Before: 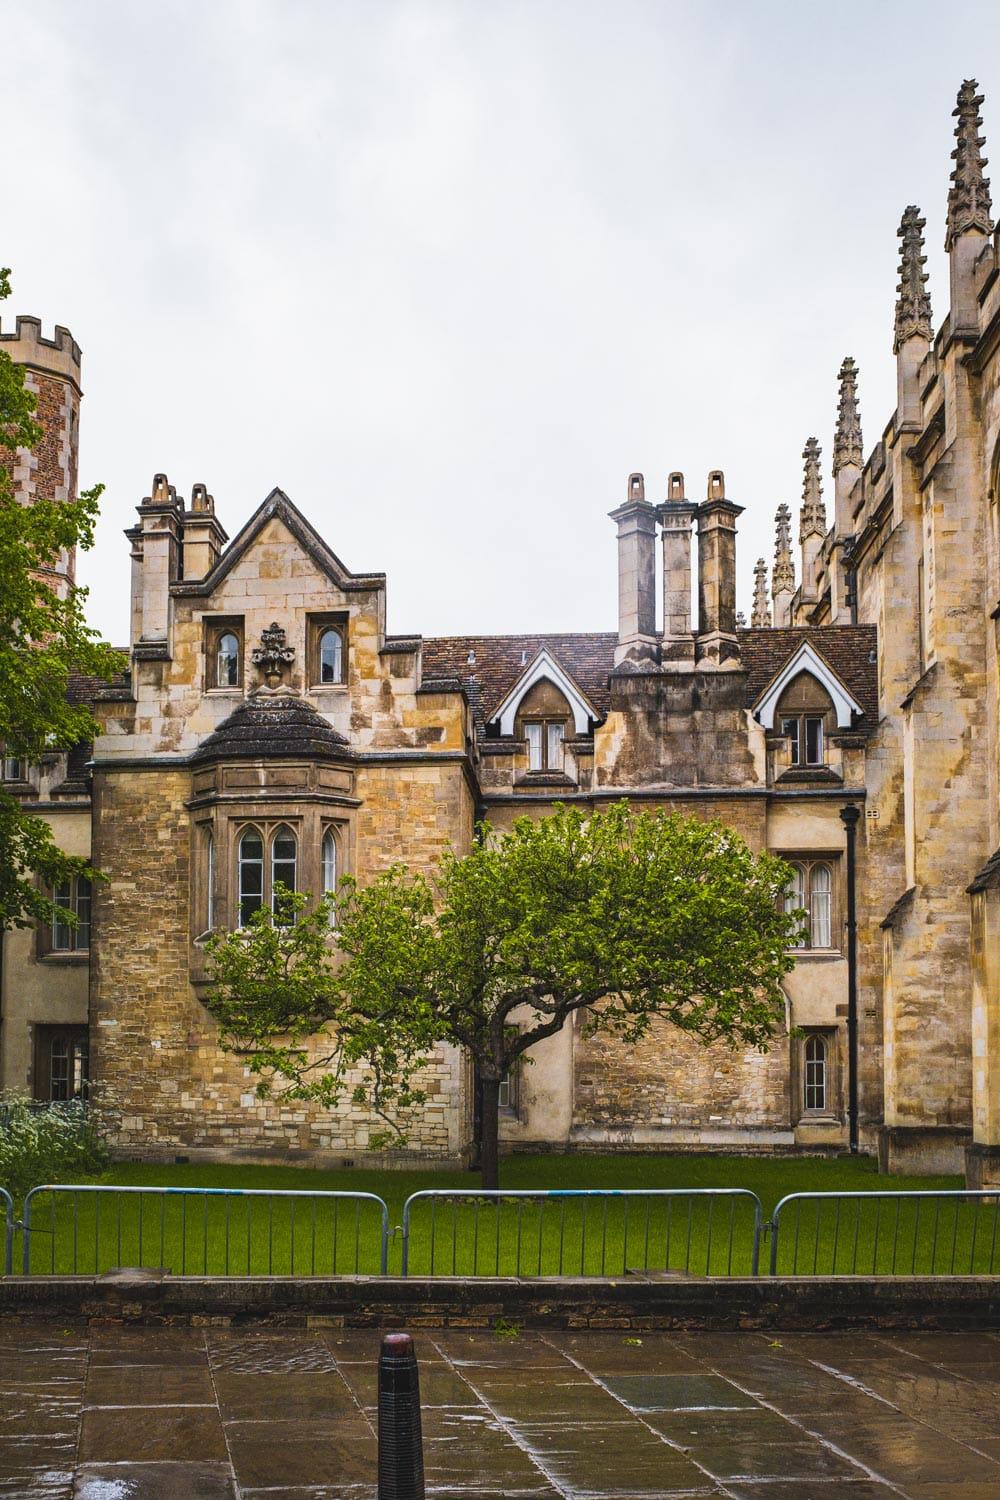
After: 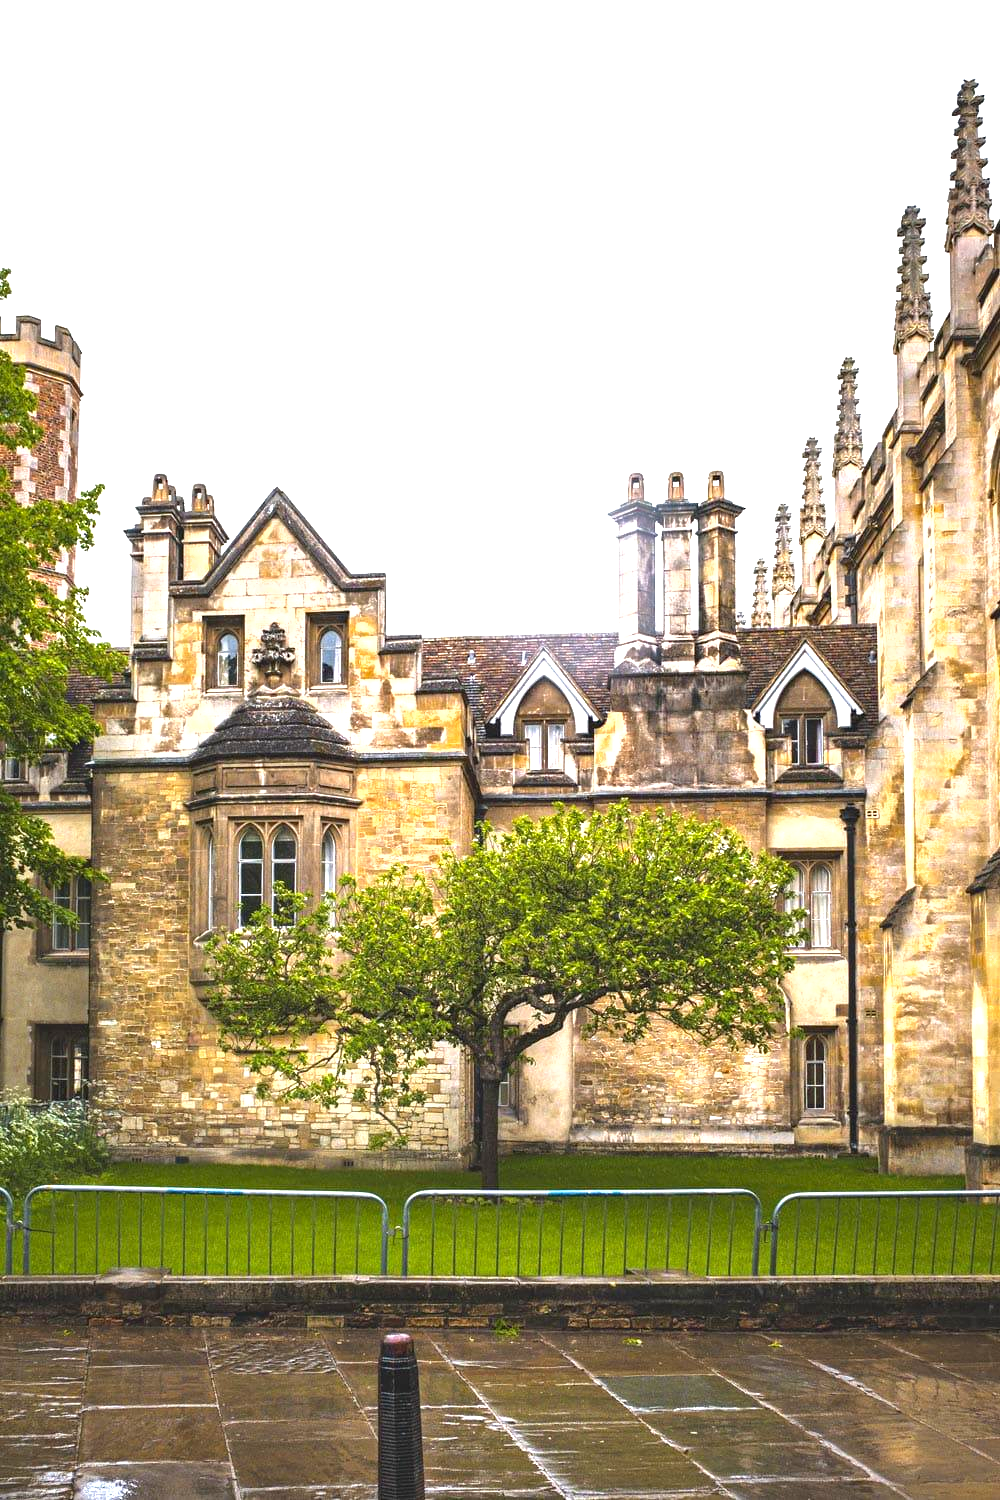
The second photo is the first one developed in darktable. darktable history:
exposure: exposure 1.25 EV, compensate exposure bias true, compensate highlight preservation false
shadows and highlights: shadows -20, white point adjustment -2, highlights -35
